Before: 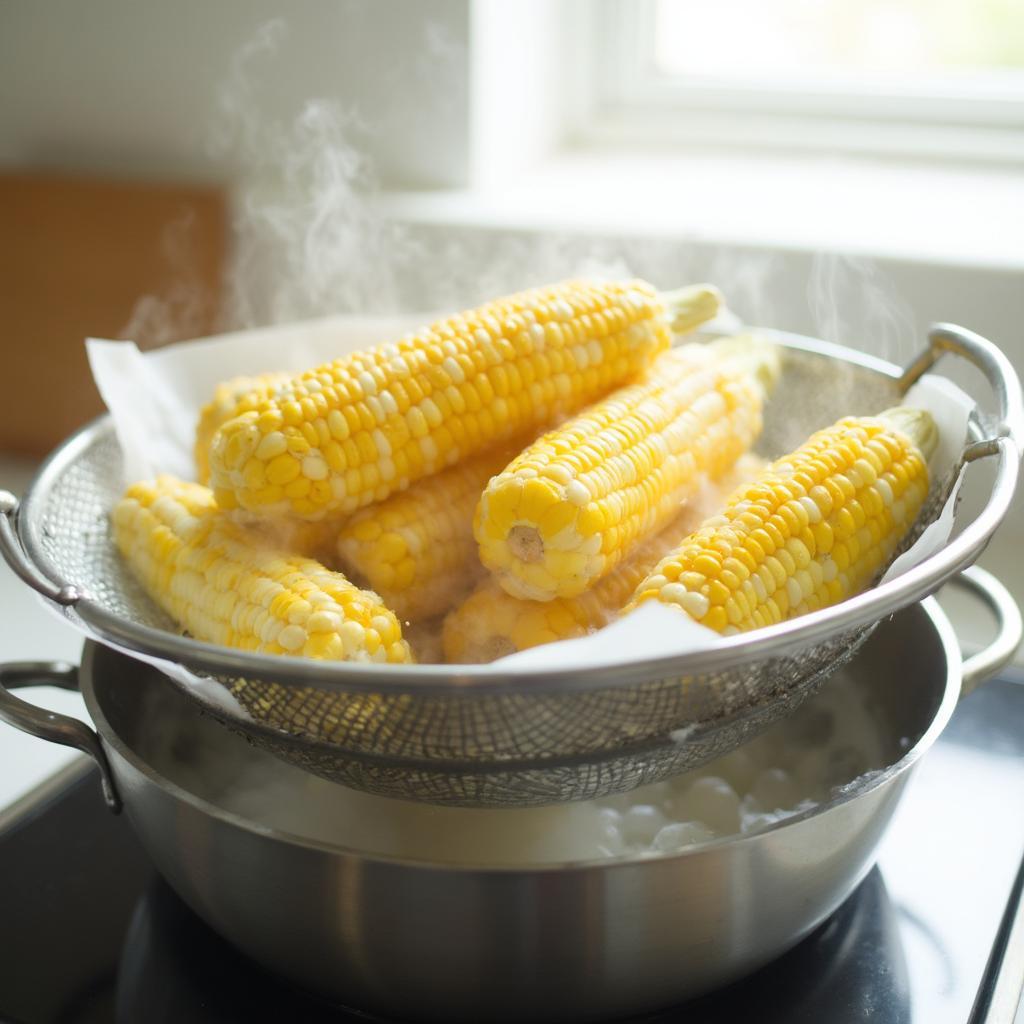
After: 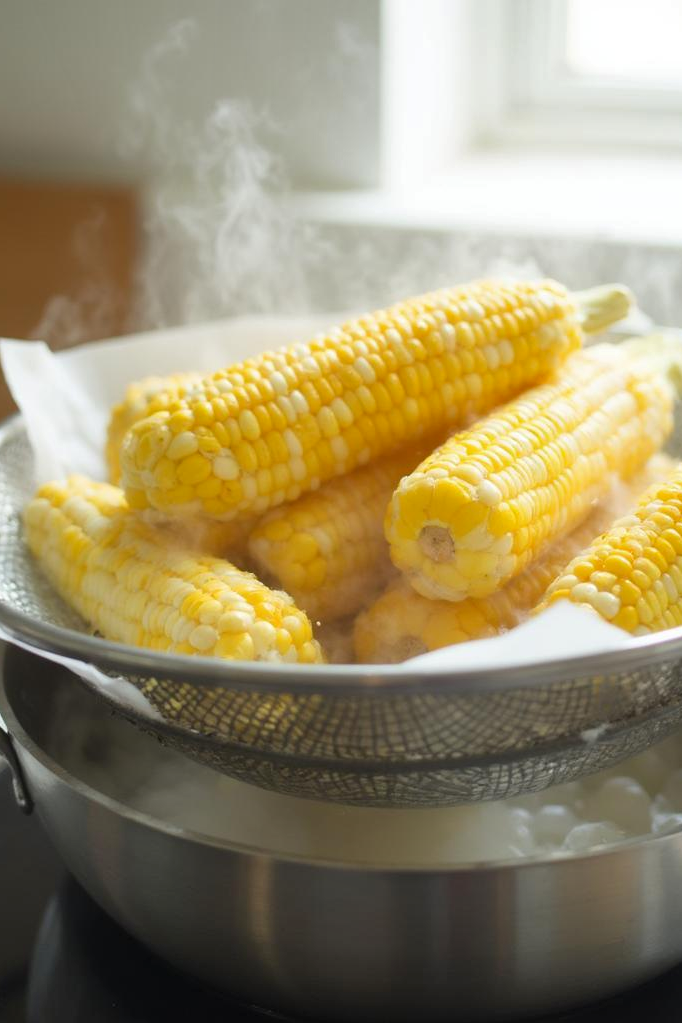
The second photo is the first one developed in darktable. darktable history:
crop and rotate: left 8.786%, right 24.548%
shadows and highlights: shadows 37.27, highlights -28.18, soften with gaussian
